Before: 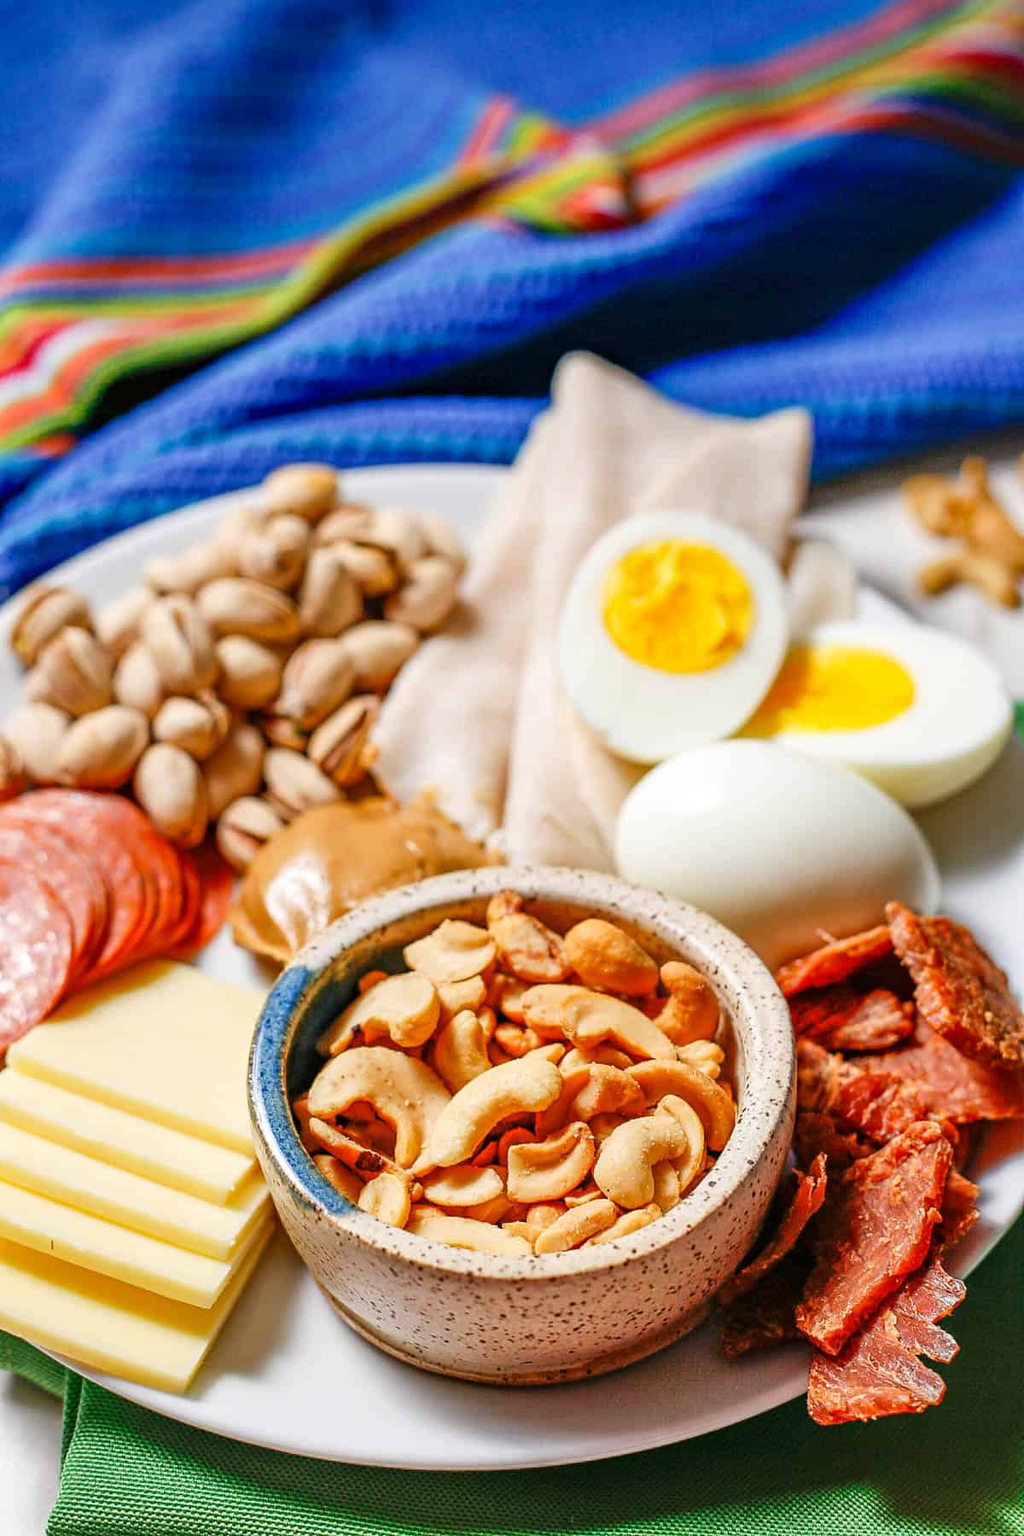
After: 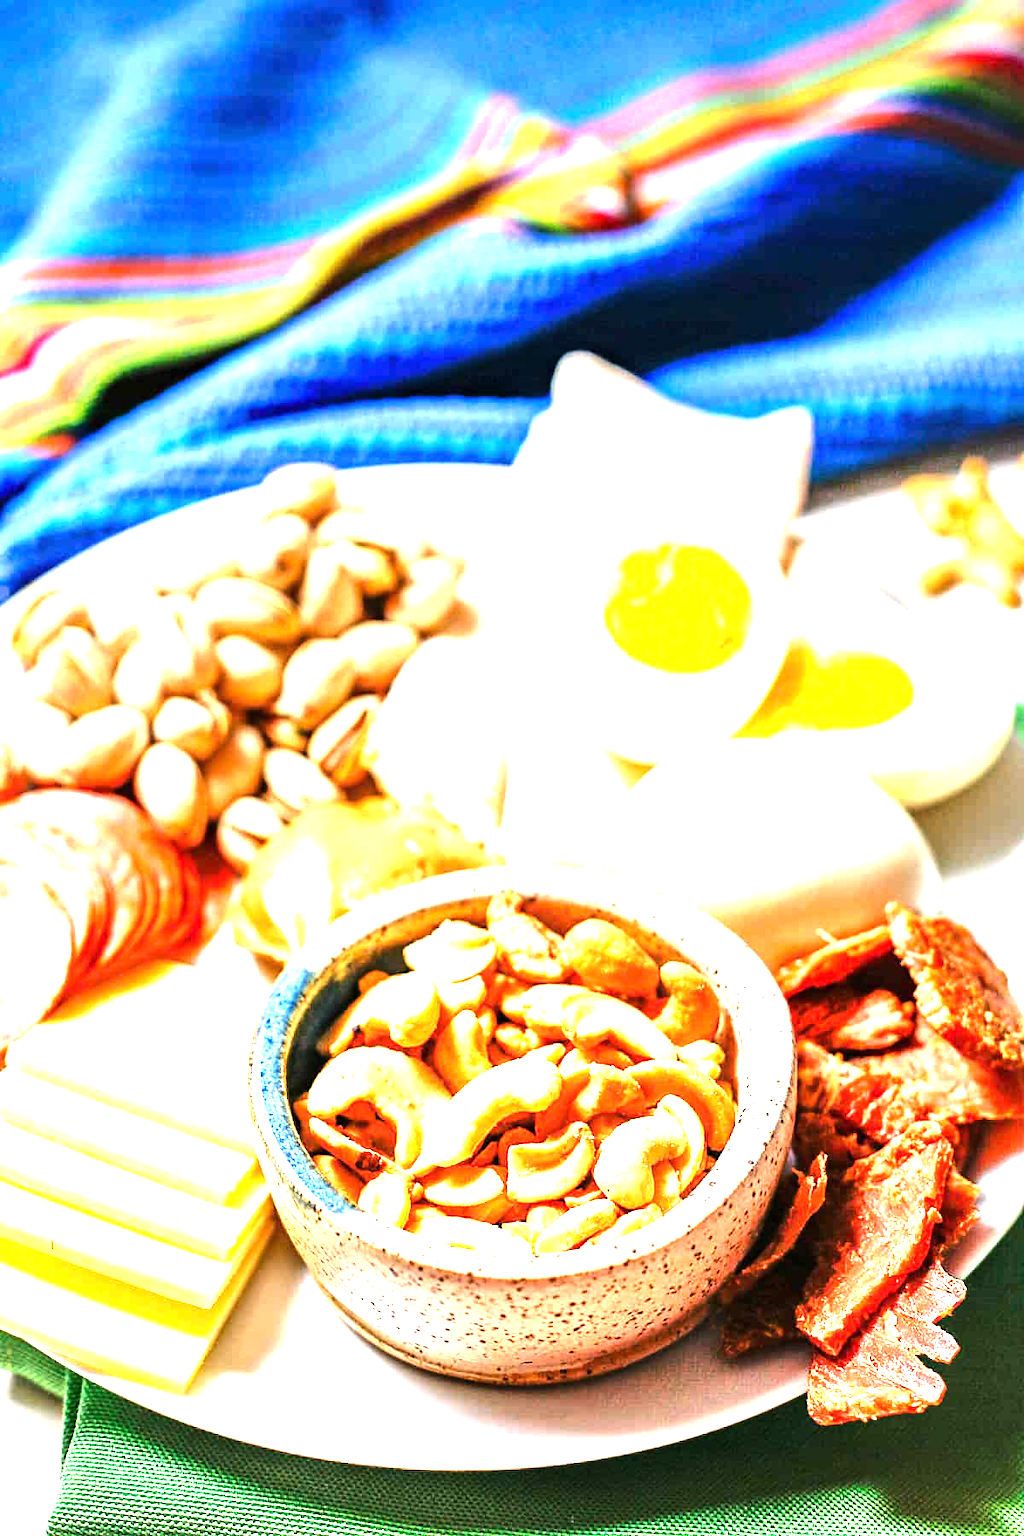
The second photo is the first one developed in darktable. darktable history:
tone equalizer: -8 EV -0.75 EV, -7 EV -0.7 EV, -6 EV -0.6 EV, -5 EV -0.4 EV, -3 EV 0.4 EV, -2 EV 0.6 EV, -1 EV 0.7 EV, +0 EV 0.75 EV, edges refinement/feathering 500, mask exposure compensation -1.57 EV, preserve details no
exposure: black level correction 0, exposure 1.379 EV, compensate exposure bias true, compensate highlight preservation false
